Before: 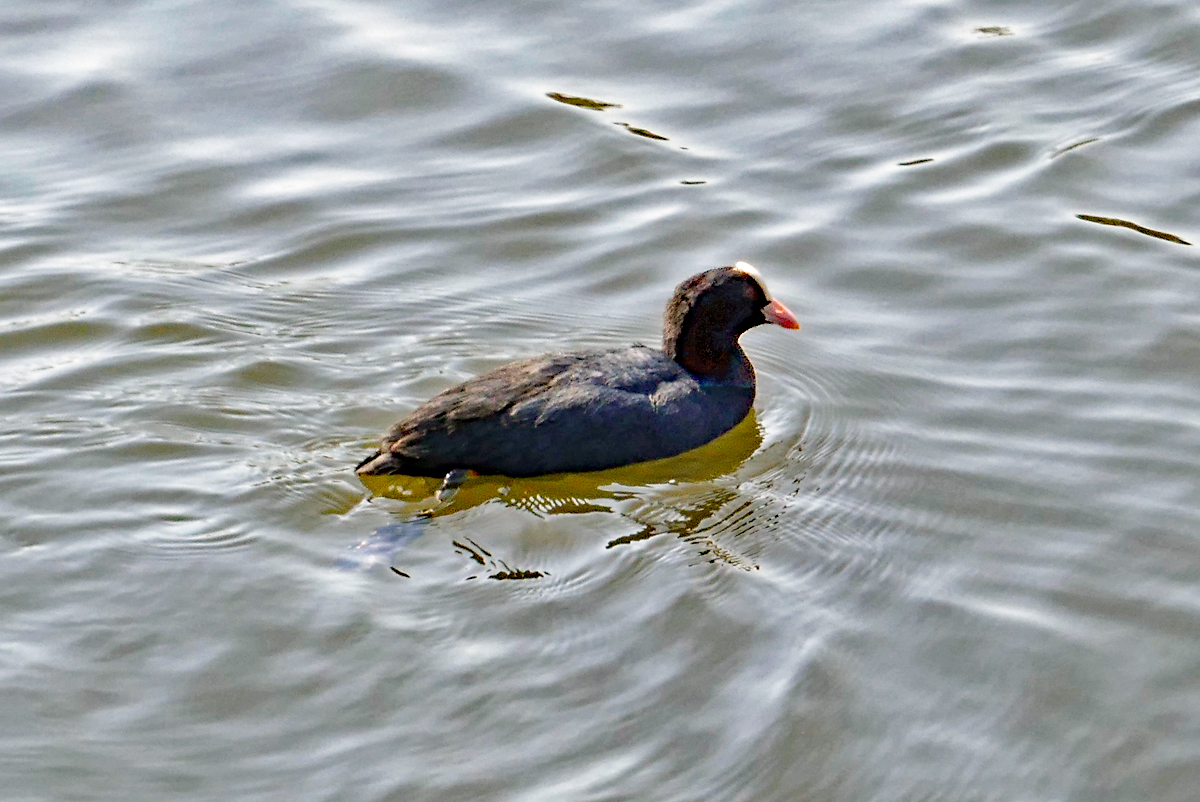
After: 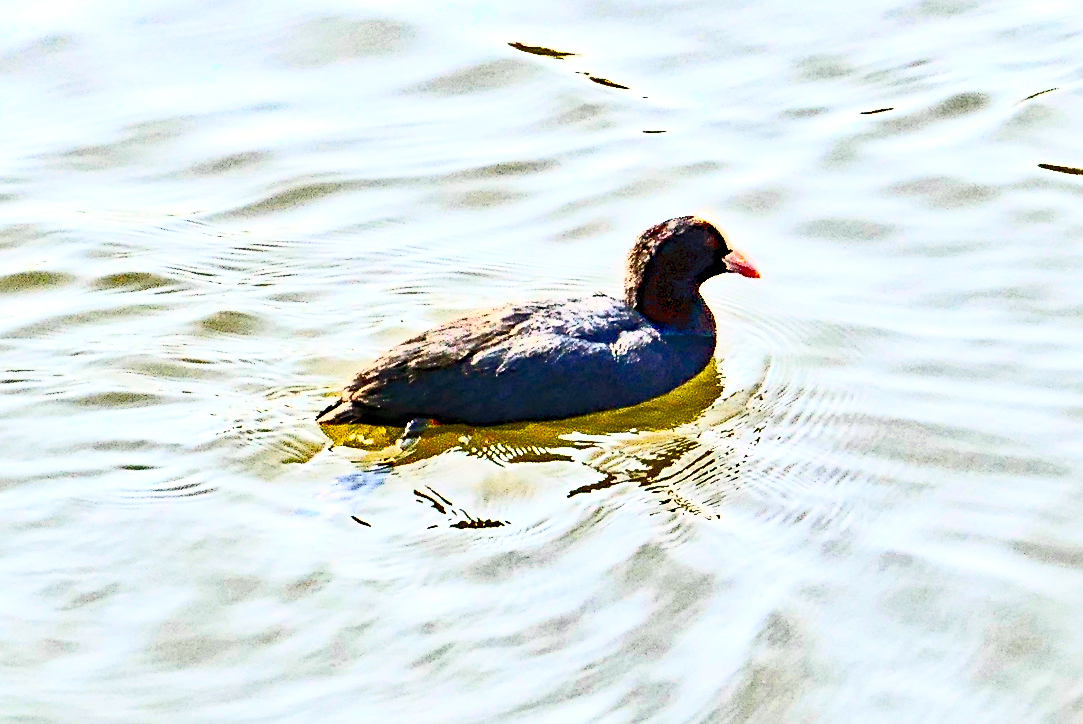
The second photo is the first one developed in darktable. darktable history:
exposure: exposure 0.236 EV, compensate highlight preservation false
crop: left 3.305%, top 6.436%, right 6.389%, bottom 3.258%
shadows and highlights: shadows -88.03, highlights -35.45, shadows color adjustment 99.15%, highlights color adjustment 0%, soften with gaussian
contrast brightness saturation: contrast 0.83, brightness 0.59, saturation 0.59
sharpen: on, module defaults
